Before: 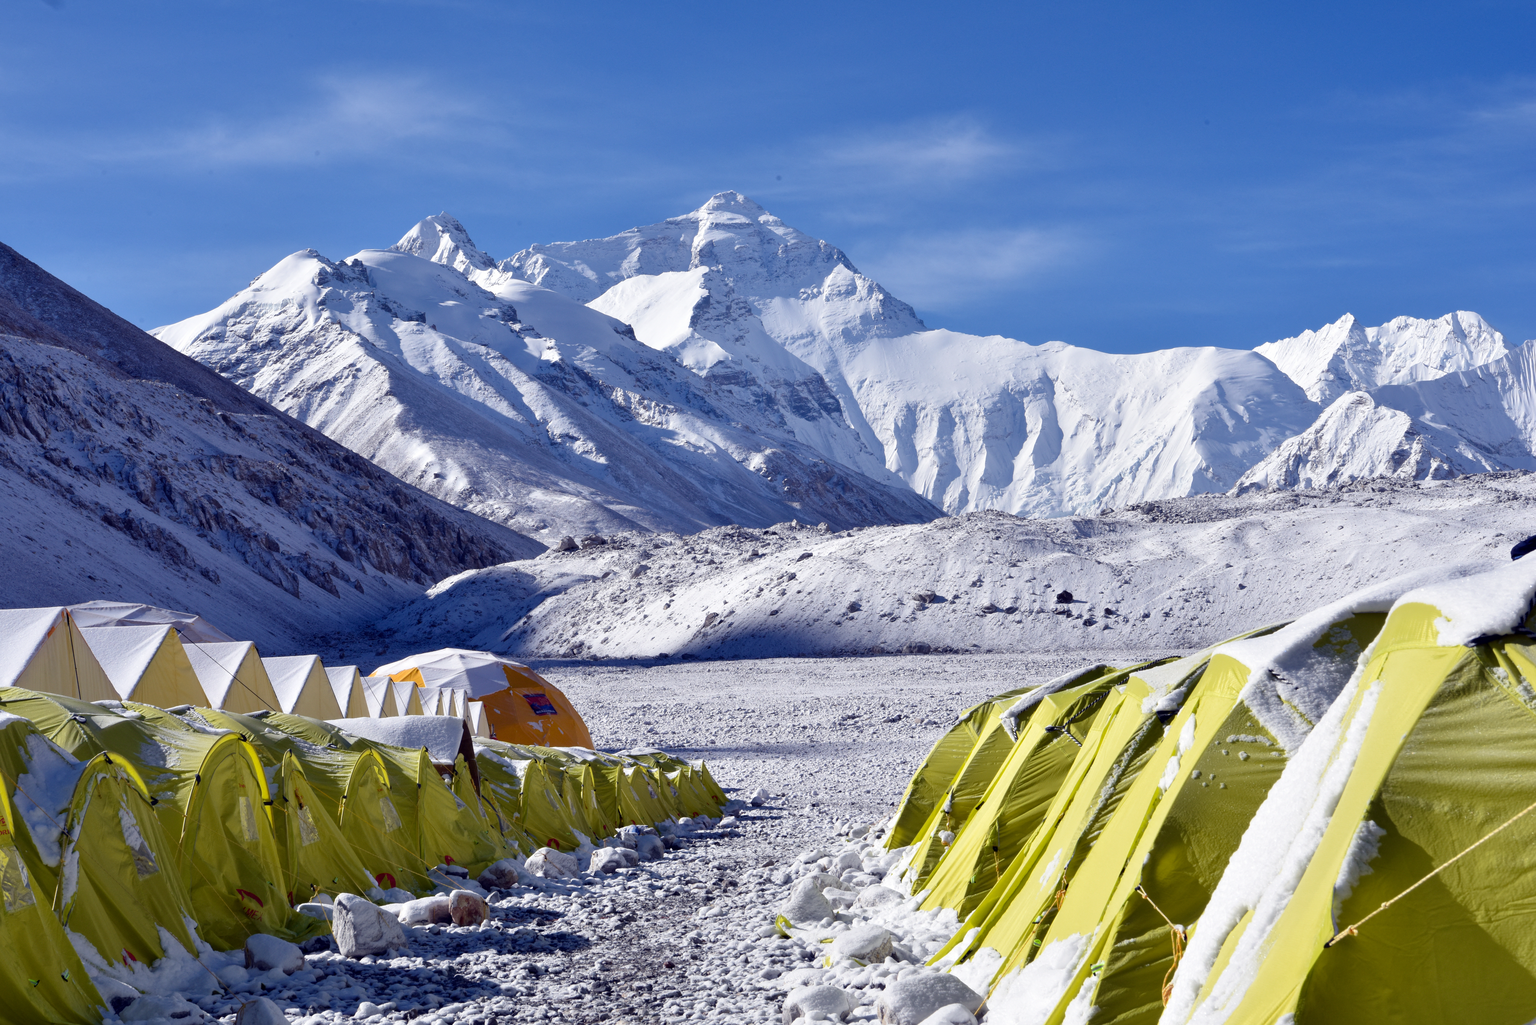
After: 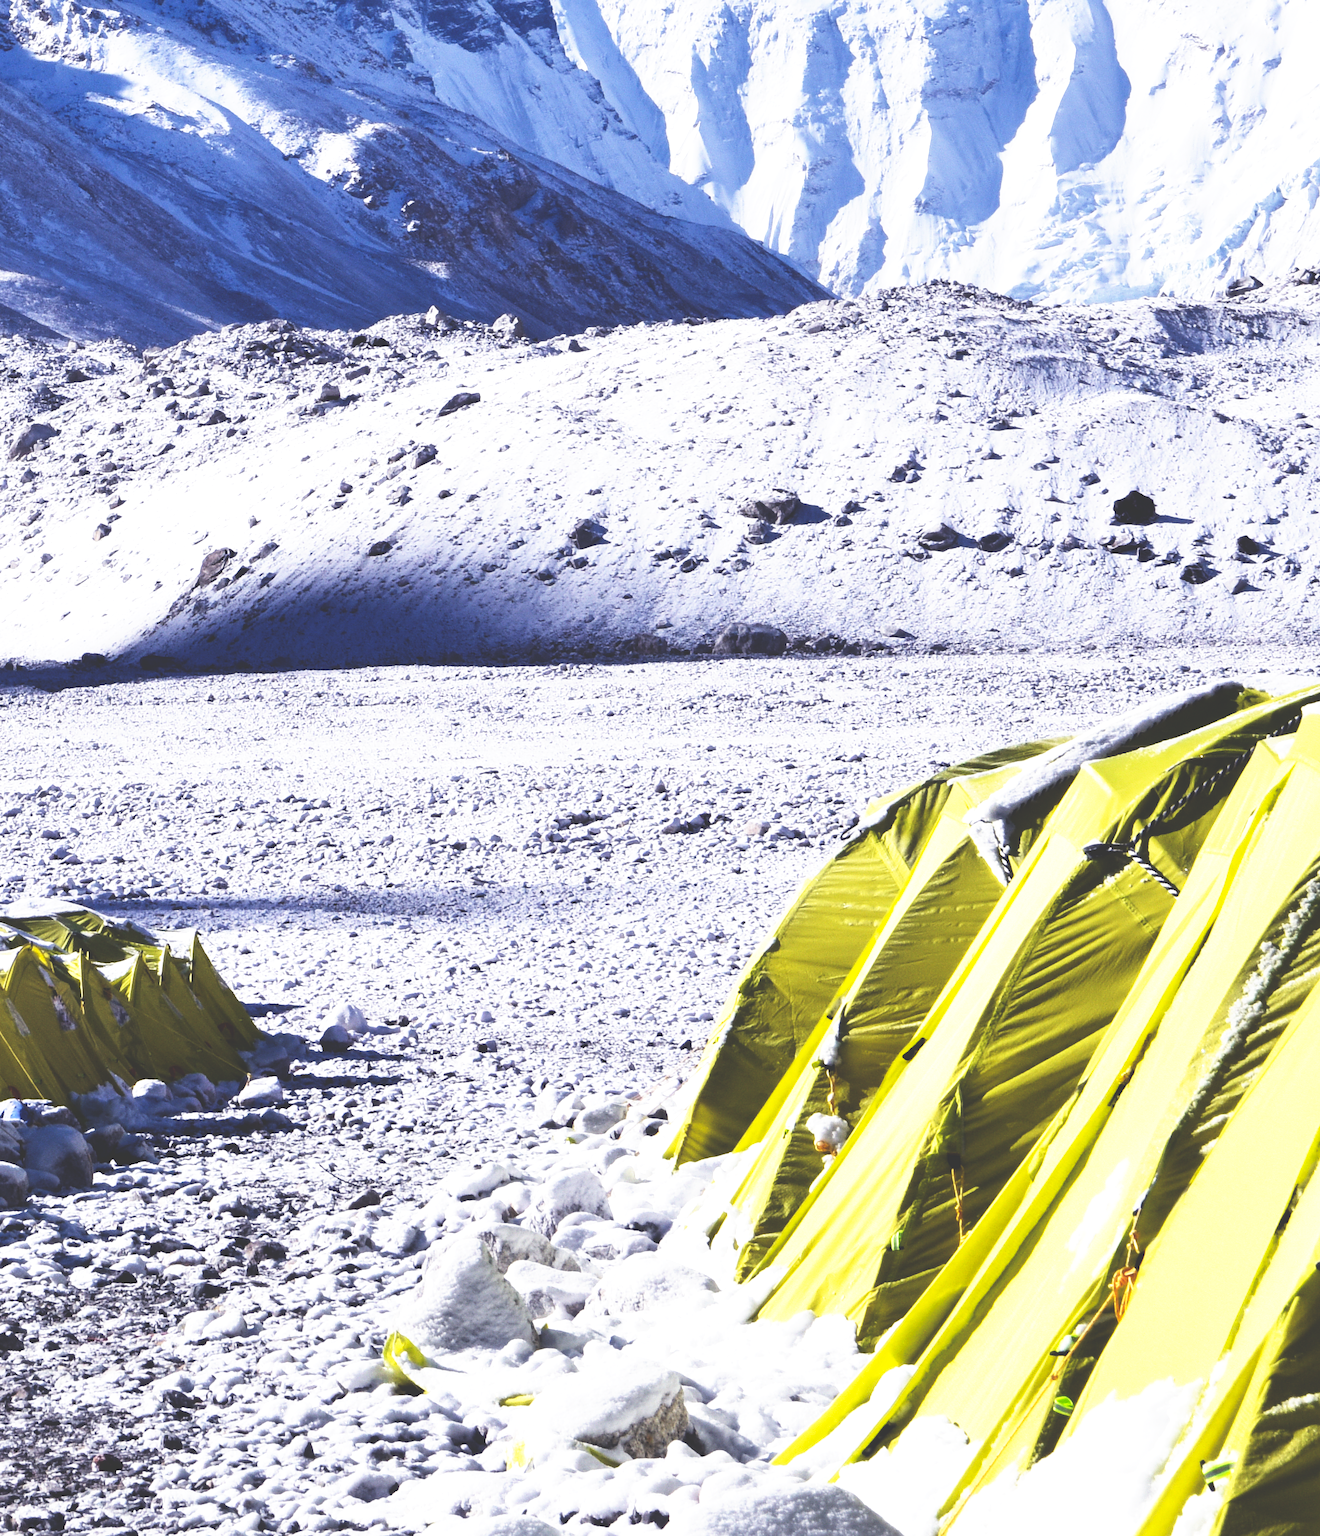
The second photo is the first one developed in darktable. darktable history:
crop: left 40.878%, top 39.176%, right 25.993%, bottom 3.081%
tone equalizer: -8 EV -0.417 EV, -7 EV -0.389 EV, -6 EV -0.333 EV, -5 EV -0.222 EV, -3 EV 0.222 EV, -2 EV 0.333 EV, -1 EV 0.389 EV, +0 EV 0.417 EV, edges refinement/feathering 500, mask exposure compensation -1.57 EV, preserve details no
base curve: curves: ch0 [(0, 0.036) (0.007, 0.037) (0.604, 0.887) (1, 1)], preserve colors none
